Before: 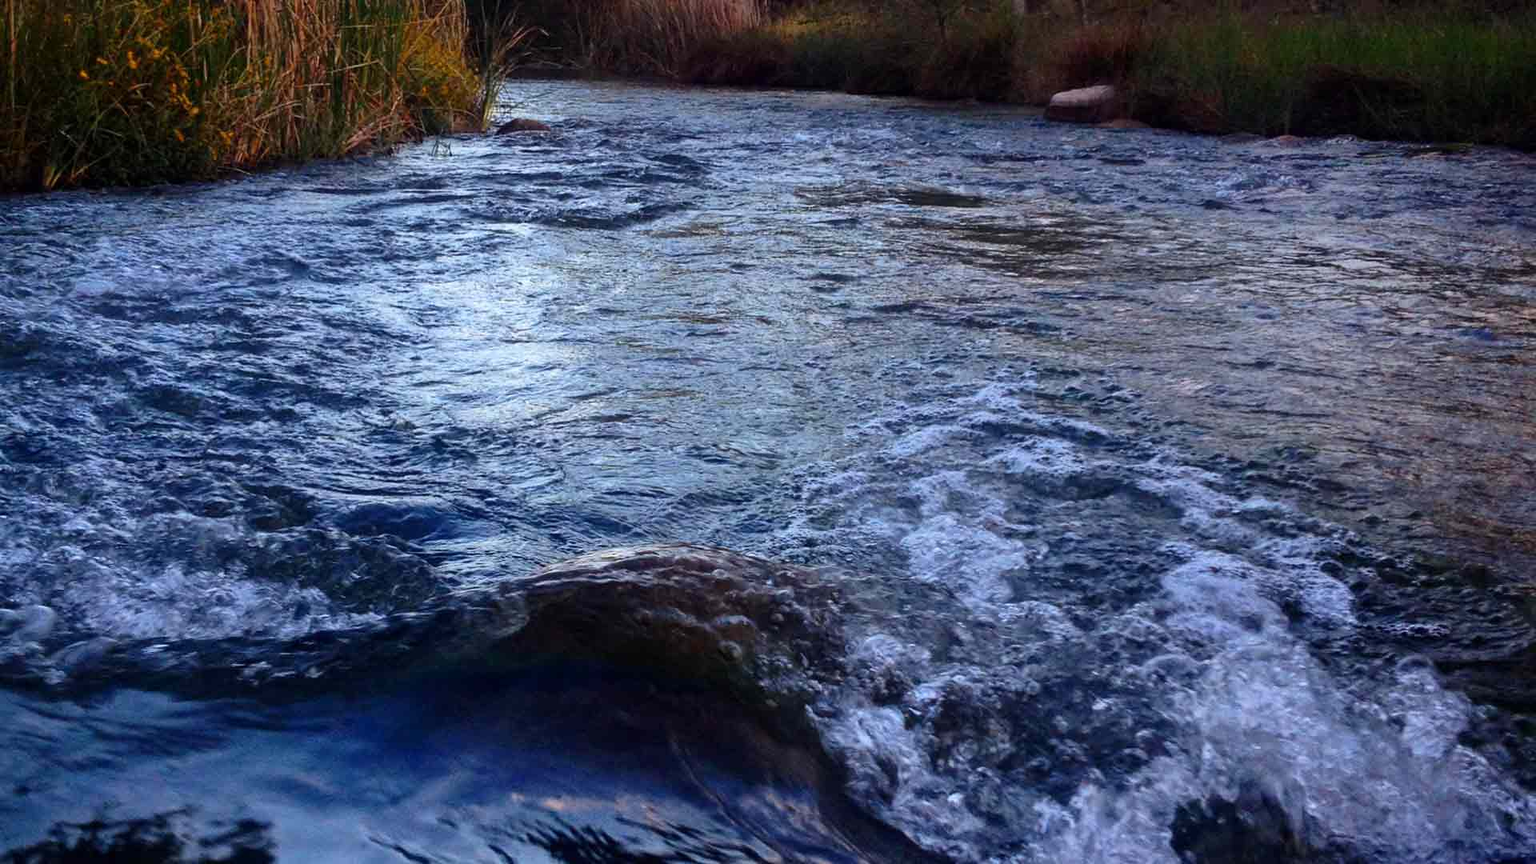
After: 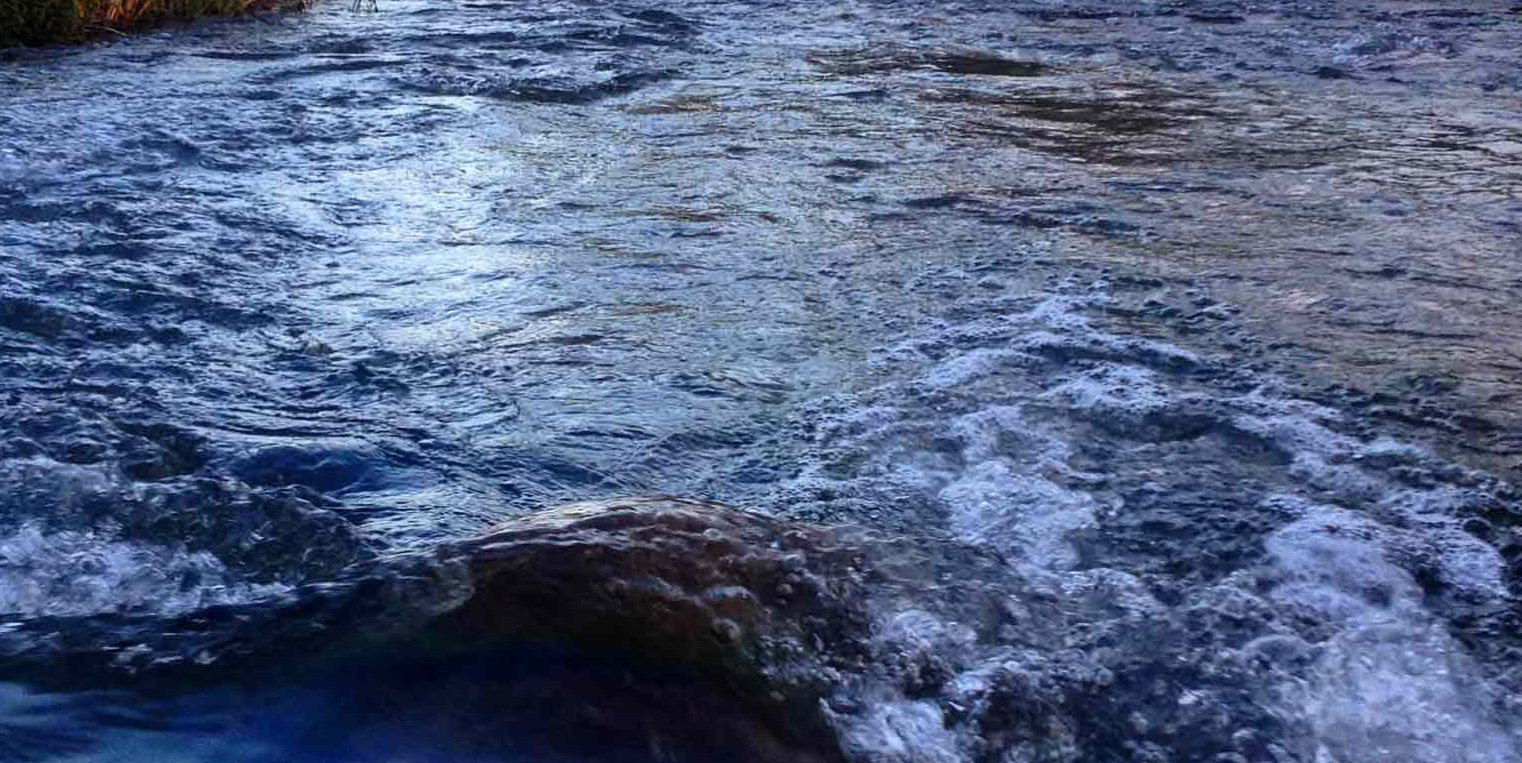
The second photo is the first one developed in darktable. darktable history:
crop: left 9.75%, top 16.962%, right 10.932%, bottom 12.342%
